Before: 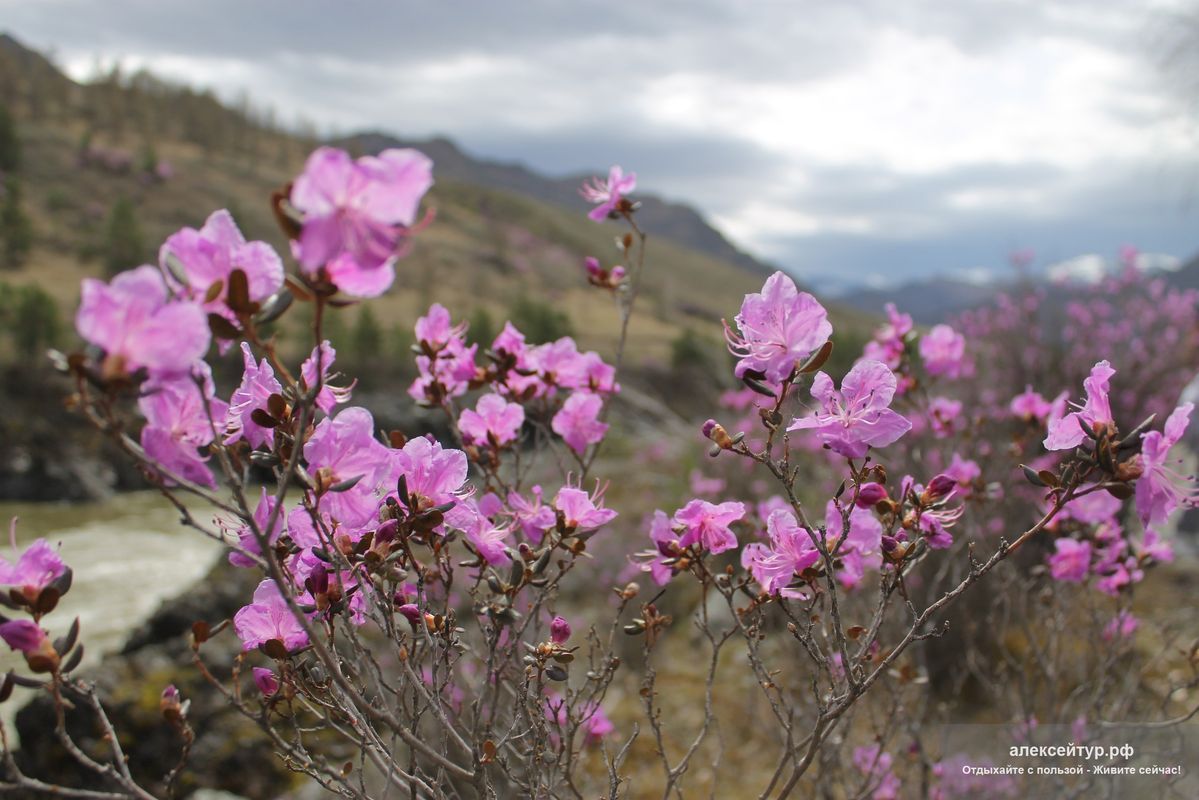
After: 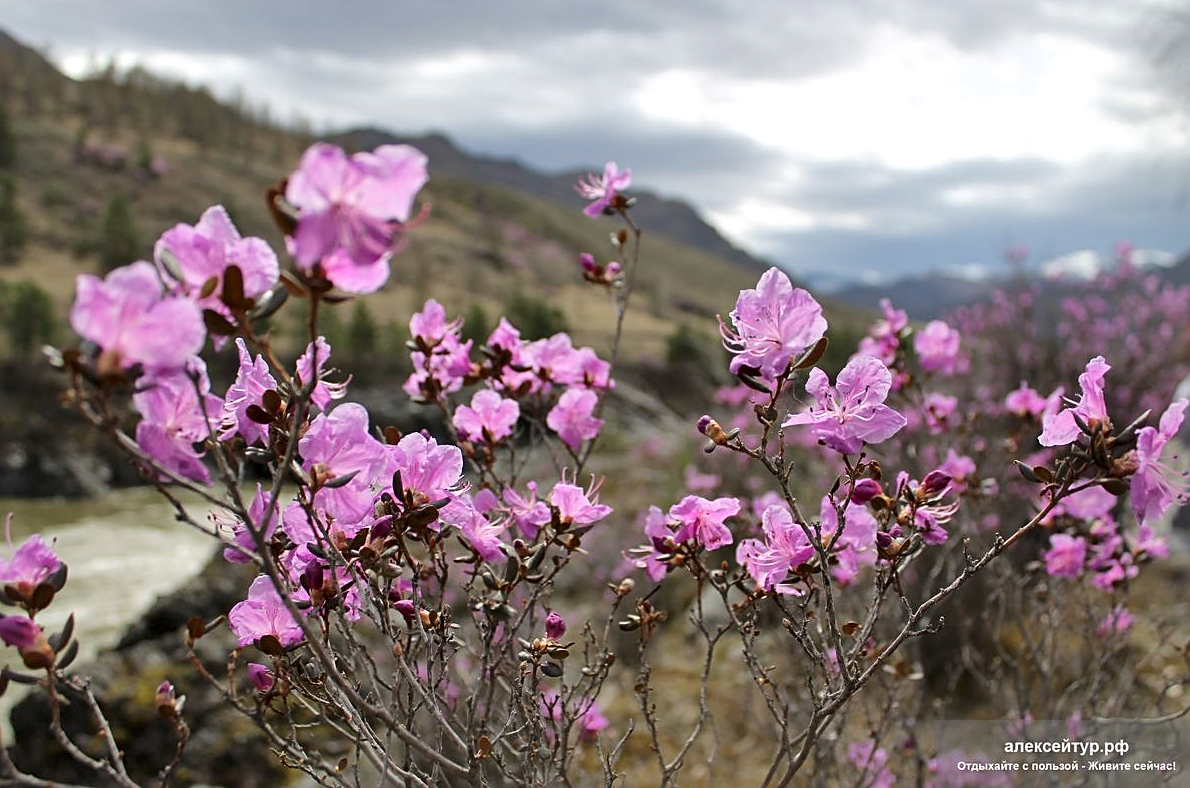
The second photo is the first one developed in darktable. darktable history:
crop: left 0.47%, top 0.612%, right 0.202%, bottom 0.884%
sharpen: on, module defaults
local contrast: mode bilateral grid, contrast 24, coarseness 60, detail 150%, midtone range 0.2
